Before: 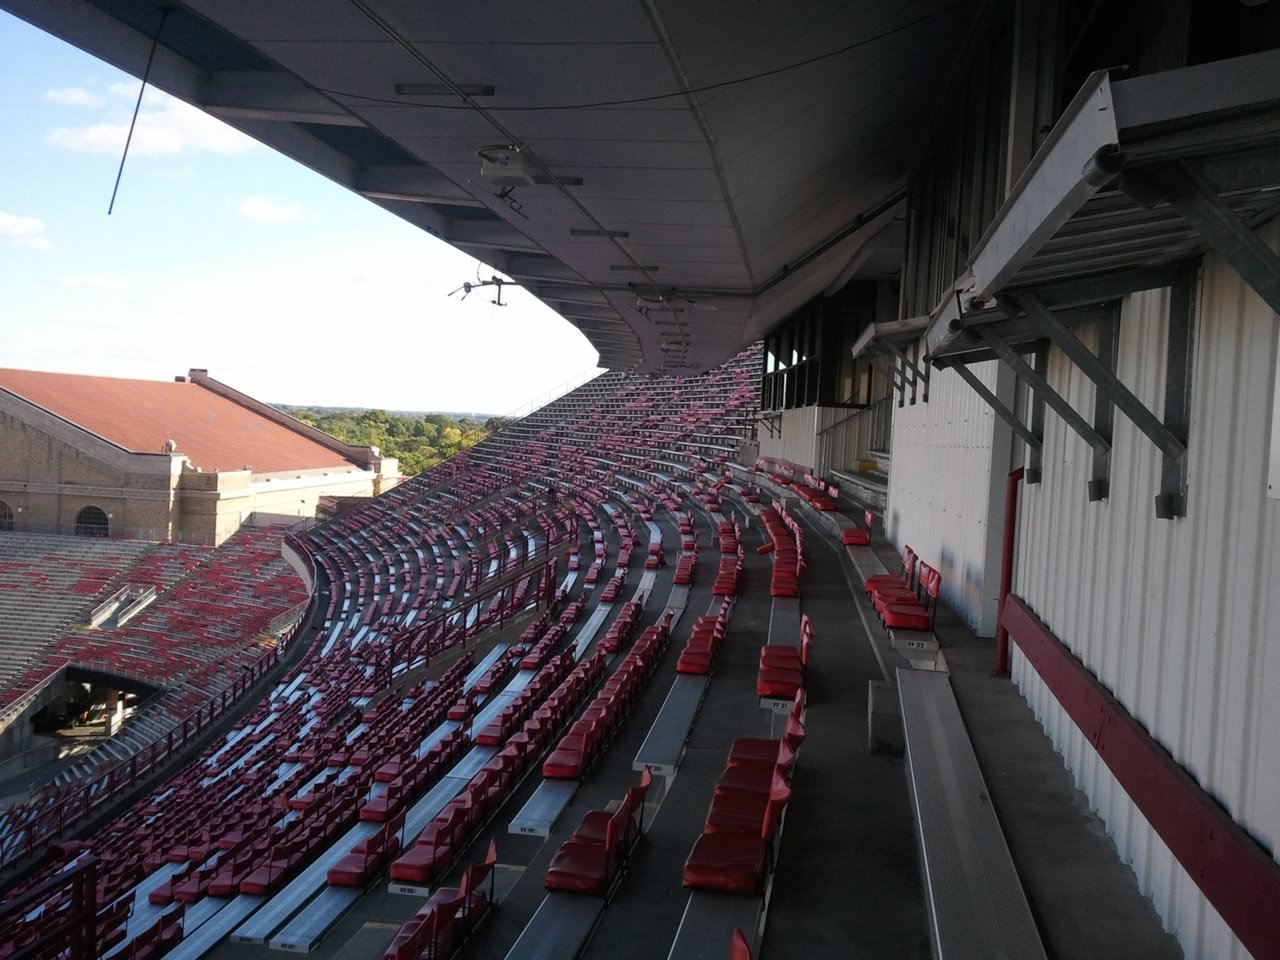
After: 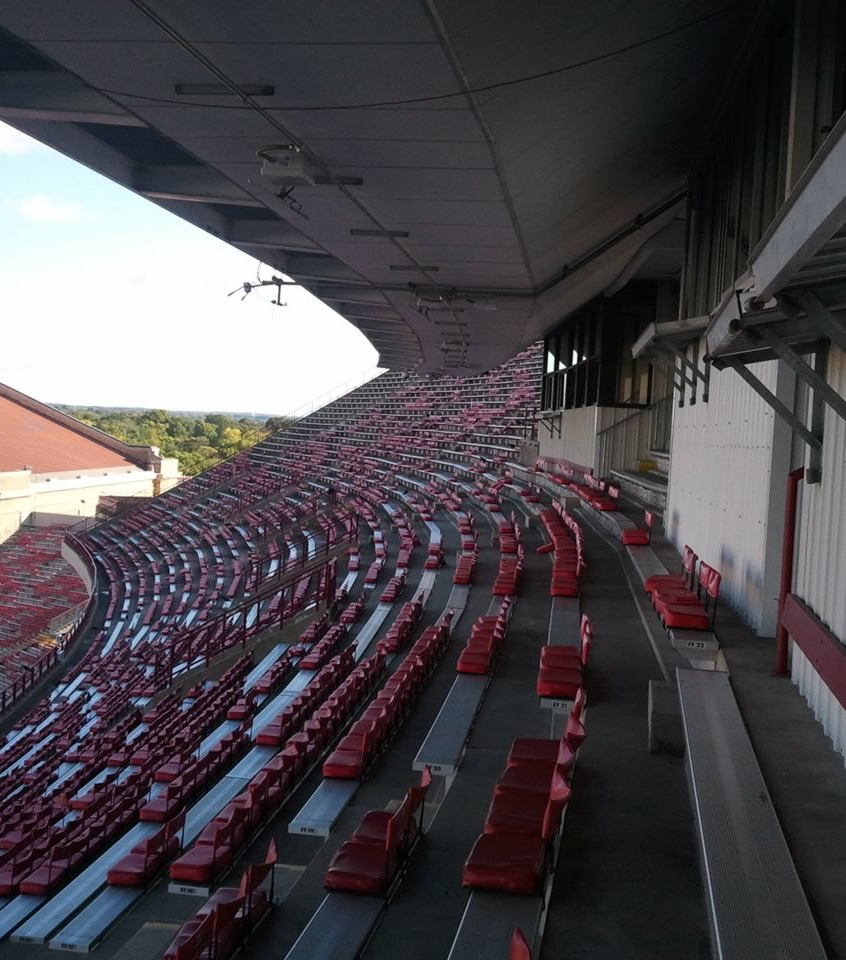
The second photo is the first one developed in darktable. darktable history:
crop: left 17.206%, right 16.624%
